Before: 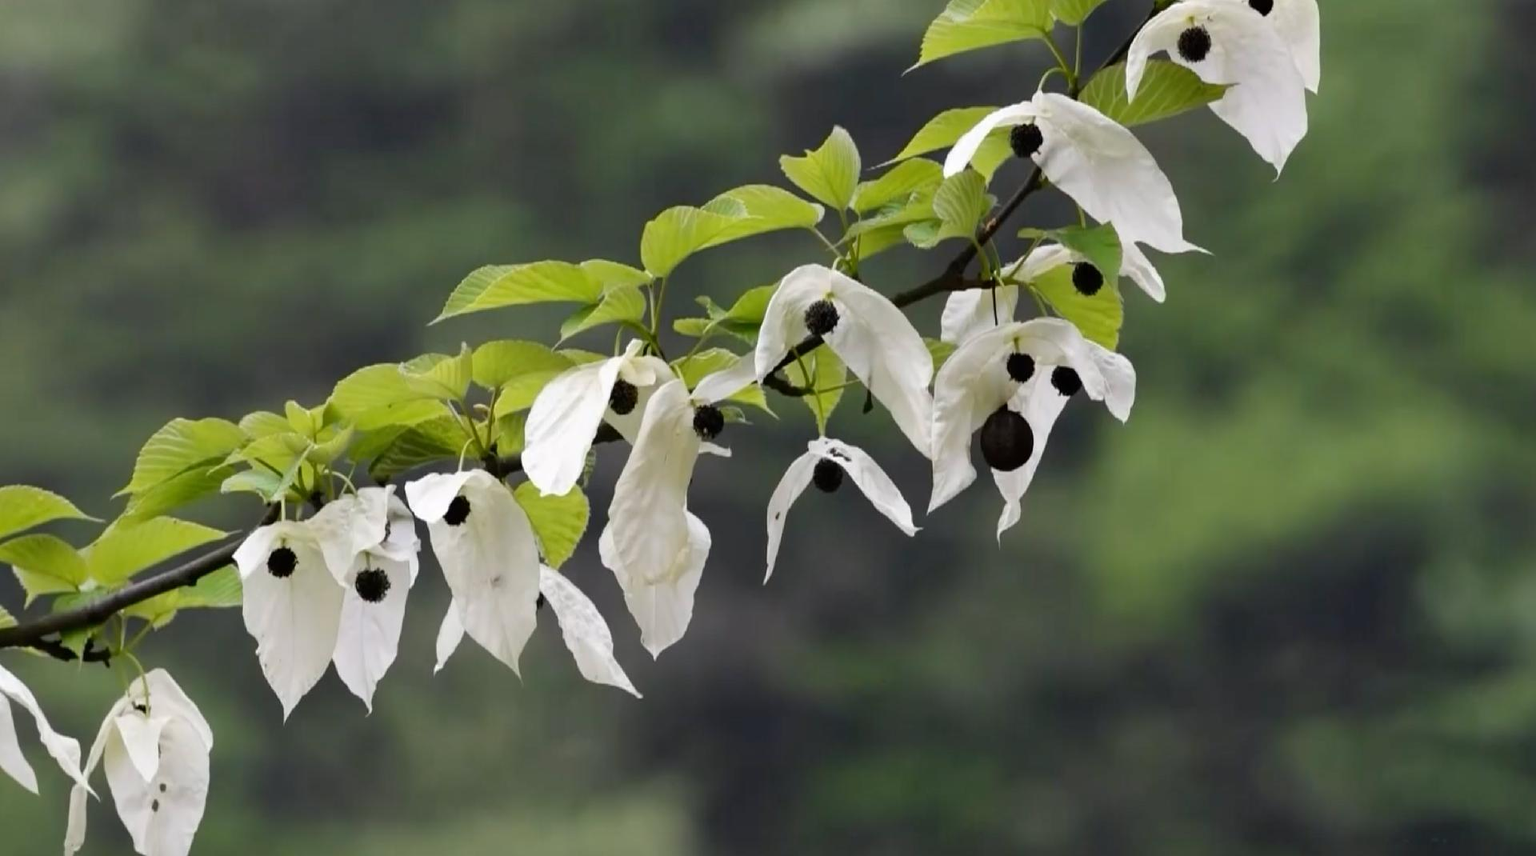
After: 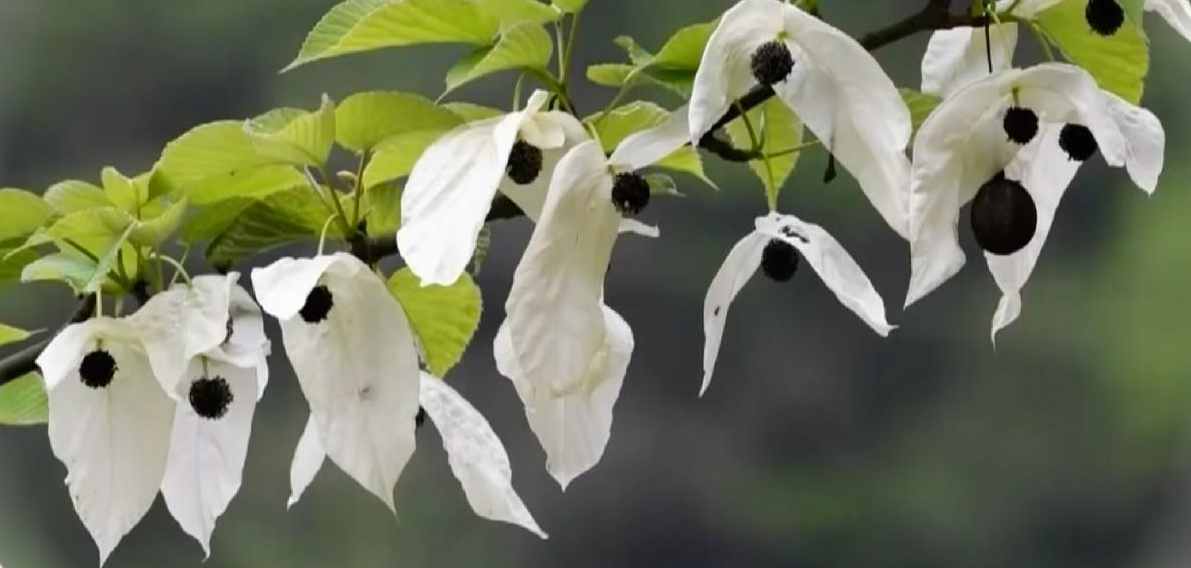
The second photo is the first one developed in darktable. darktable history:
crop: left 13.312%, top 31.28%, right 24.627%, bottom 15.582%
vignetting: fall-off start 100%, brightness 0.3, saturation 0
